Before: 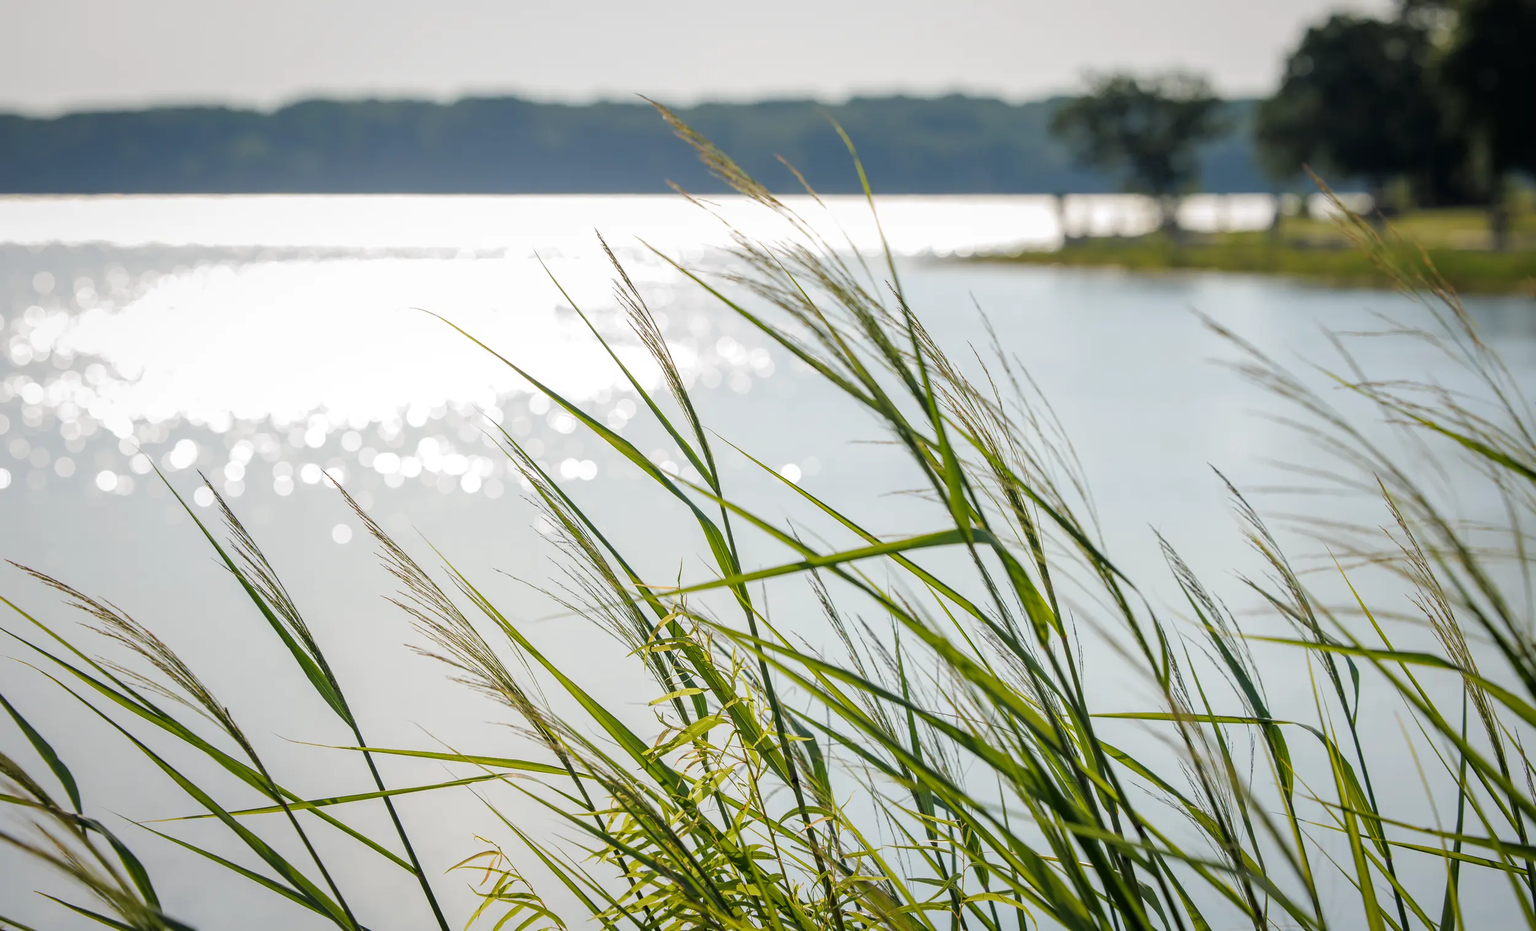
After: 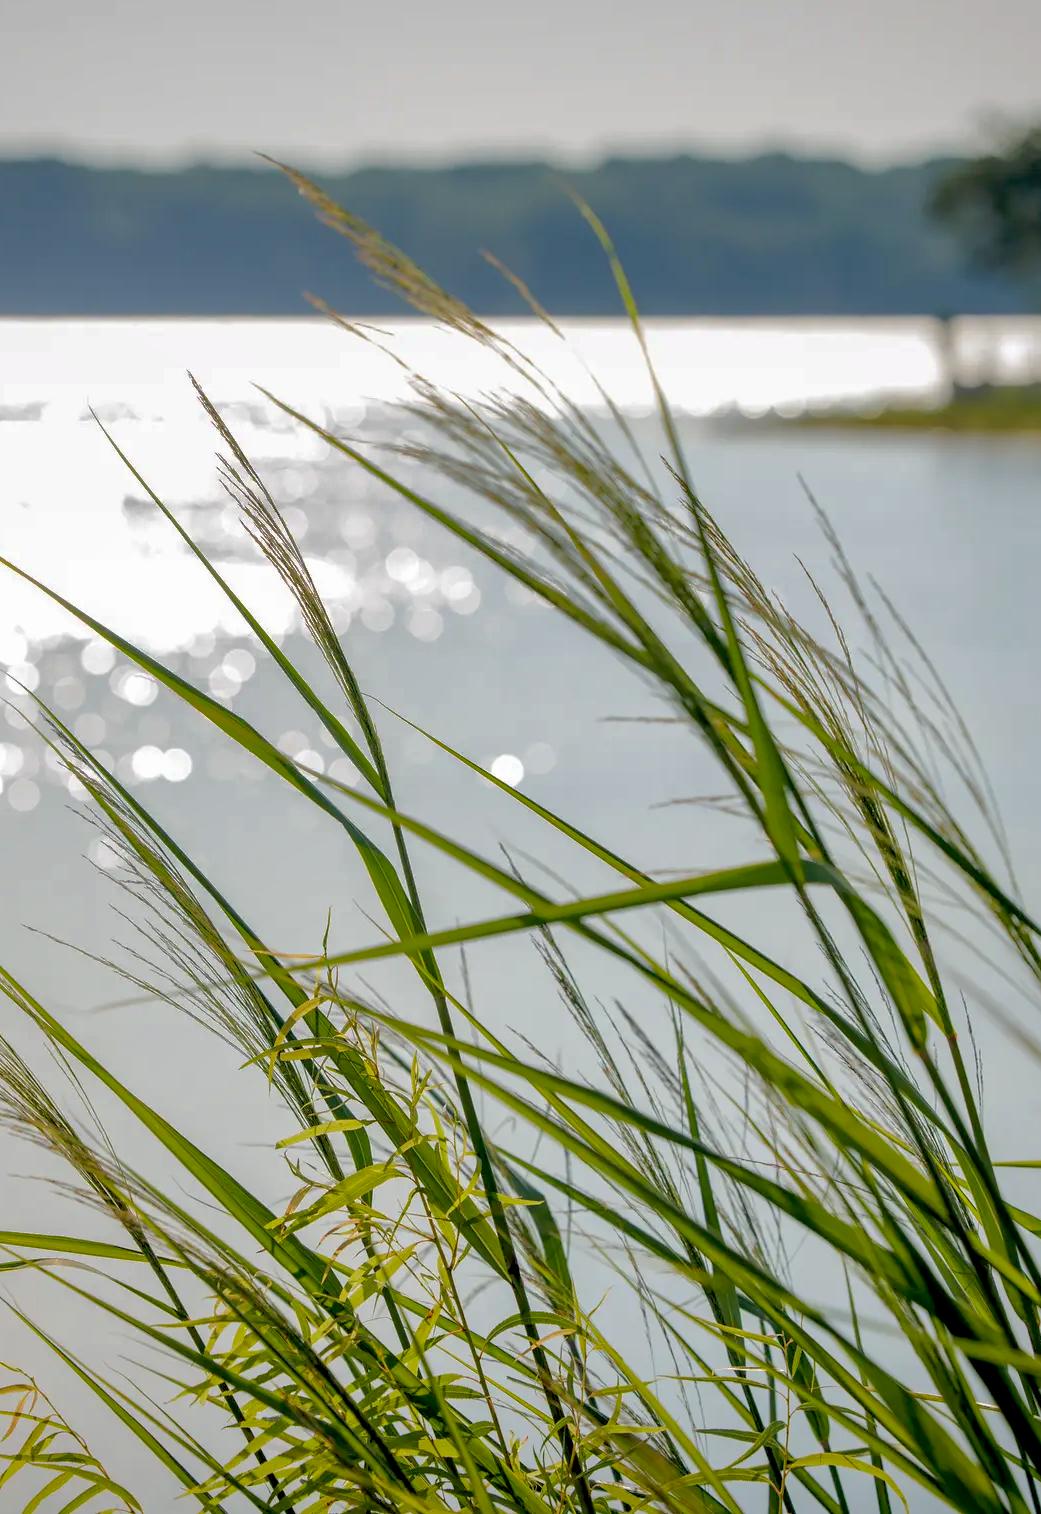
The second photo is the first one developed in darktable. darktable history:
crop: left 31.229%, right 27.105%
exposure: black level correction 0.016, exposure -0.009 EV, compensate highlight preservation false
shadows and highlights: shadows 40, highlights -60
